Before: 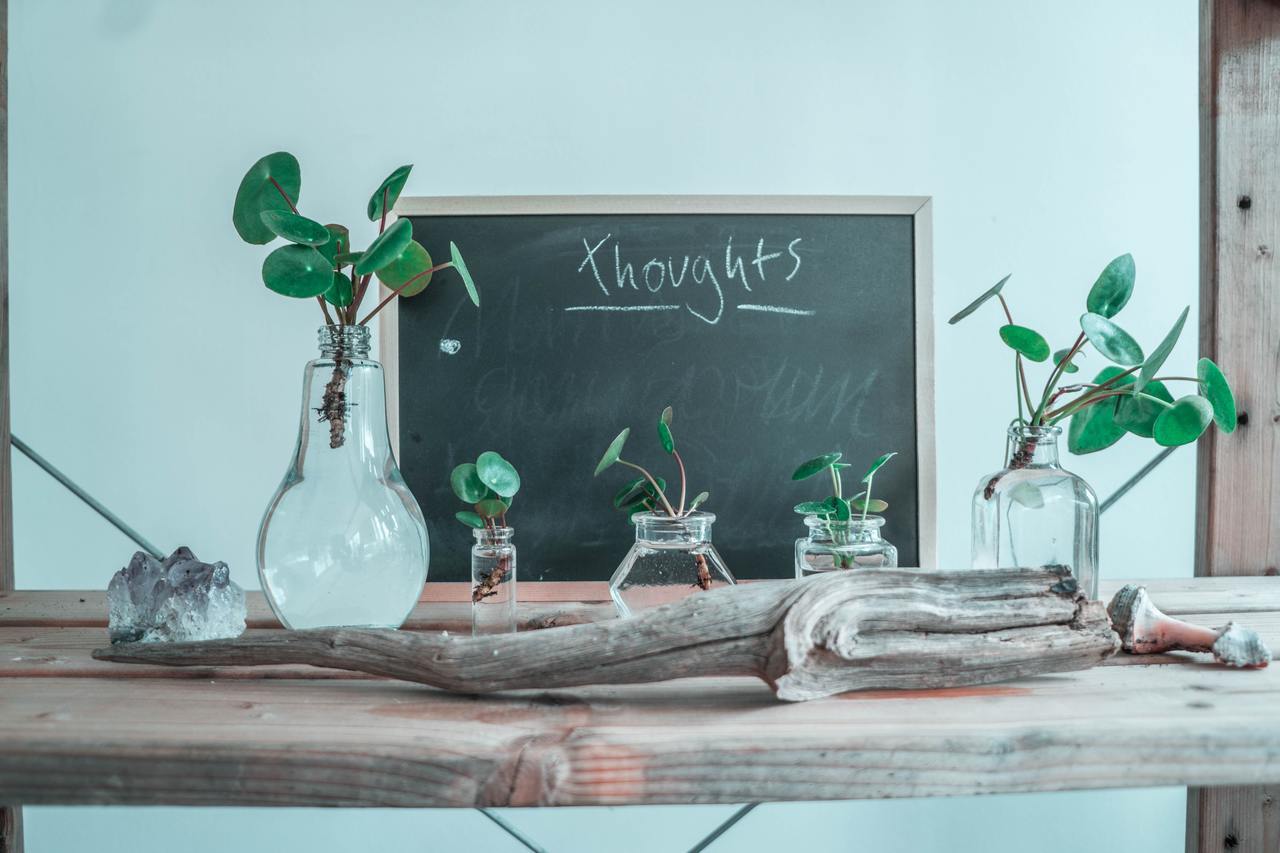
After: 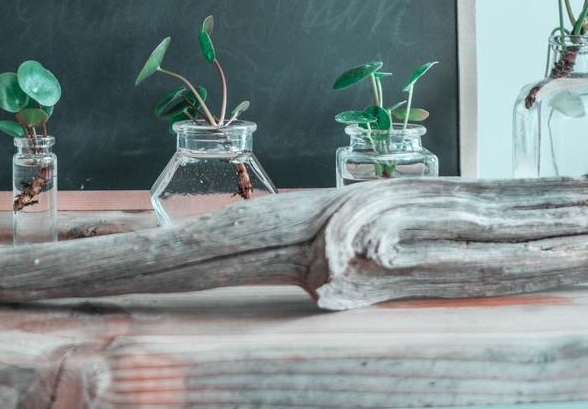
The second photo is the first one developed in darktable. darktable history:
crop: left 35.915%, top 45.942%, right 18.118%, bottom 6.103%
